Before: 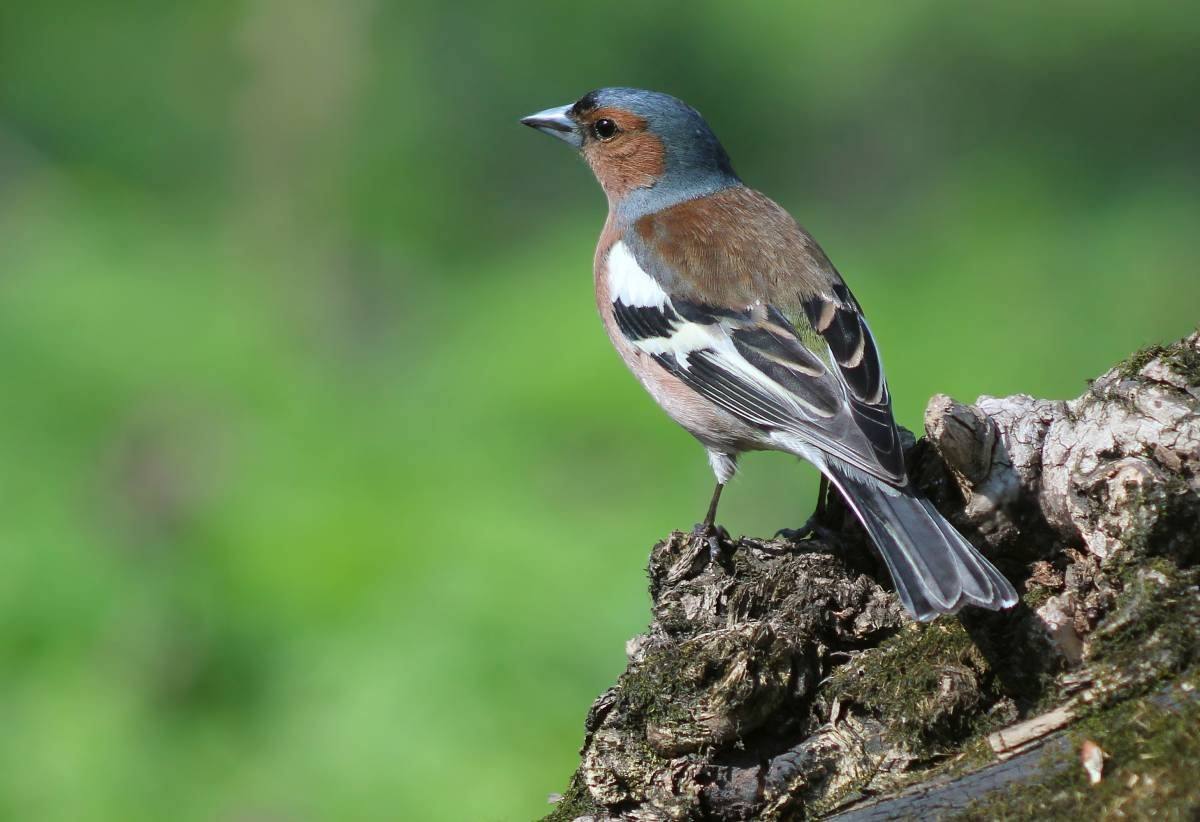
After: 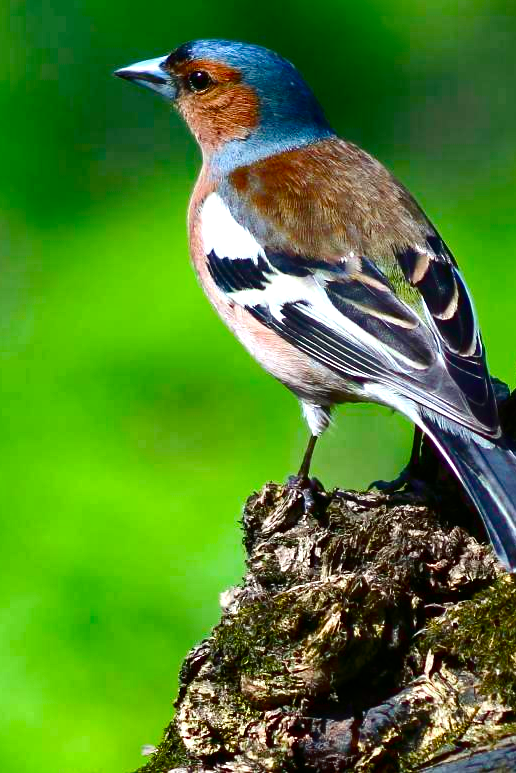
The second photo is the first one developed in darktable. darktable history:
crop: left 33.837%, top 5.953%, right 23.126%
color balance rgb: shadows lift › chroma 3.294%, shadows lift › hue 280.44°, linear chroma grading › global chroma 18.25%, perceptual saturation grading › global saturation 34.971%, perceptual saturation grading › highlights -25.5%, perceptual saturation grading › shadows 49.42%, global vibrance 20%
exposure: exposure 0.636 EV, compensate exposure bias true, compensate highlight preservation false
shadows and highlights: shadows 22.66, highlights -48.5, soften with gaussian
contrast brightness saturation: contrast 0.187, brightness -0.233, saturation 0.113
